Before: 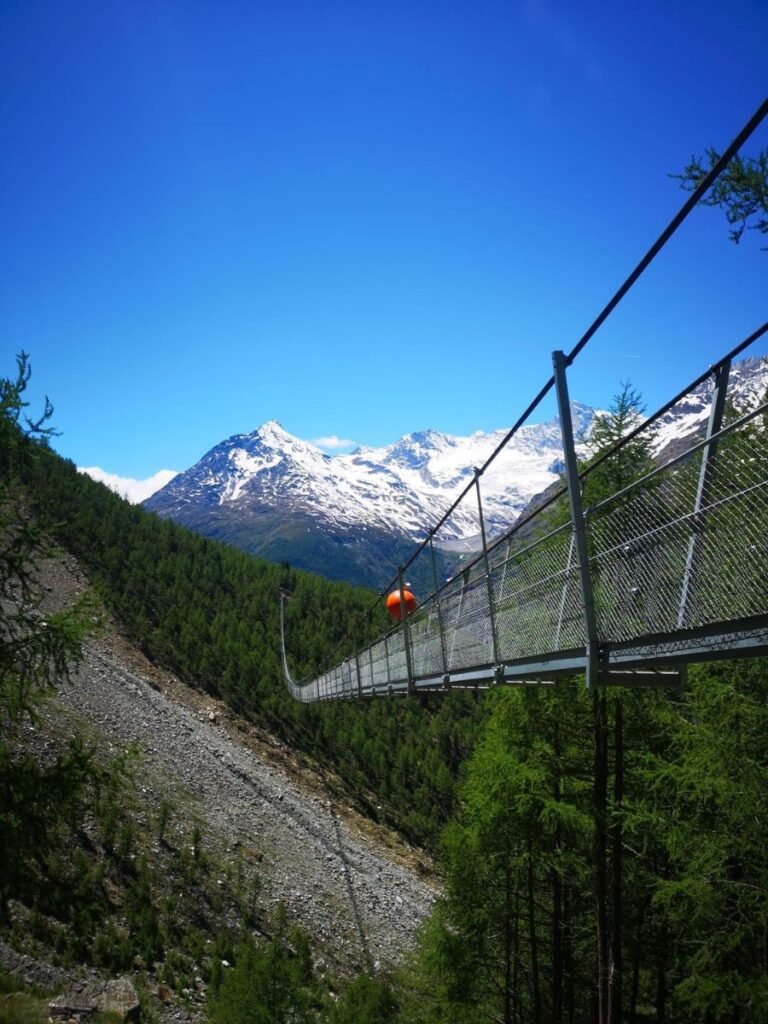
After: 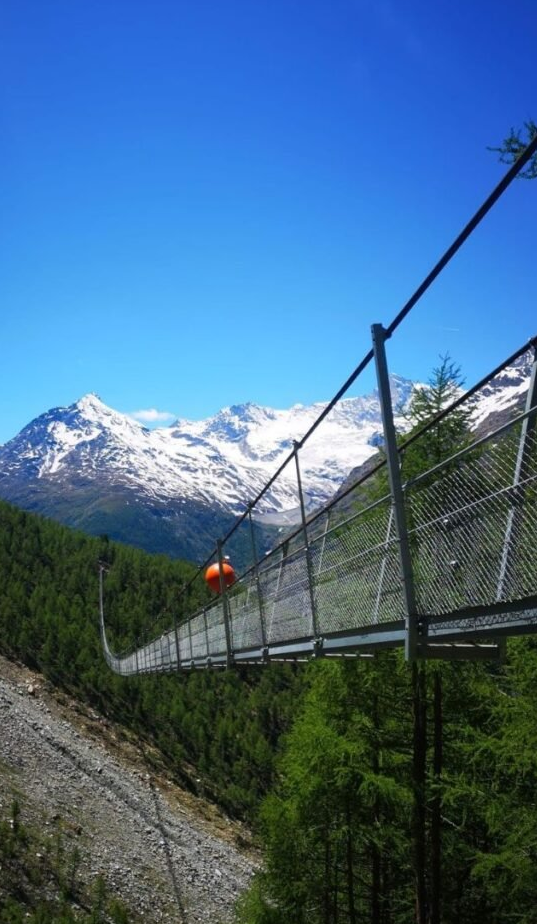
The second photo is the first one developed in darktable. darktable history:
crop and rotate: left 23.58%, top 2.703%, right 6.488%, bottom 7.038%
